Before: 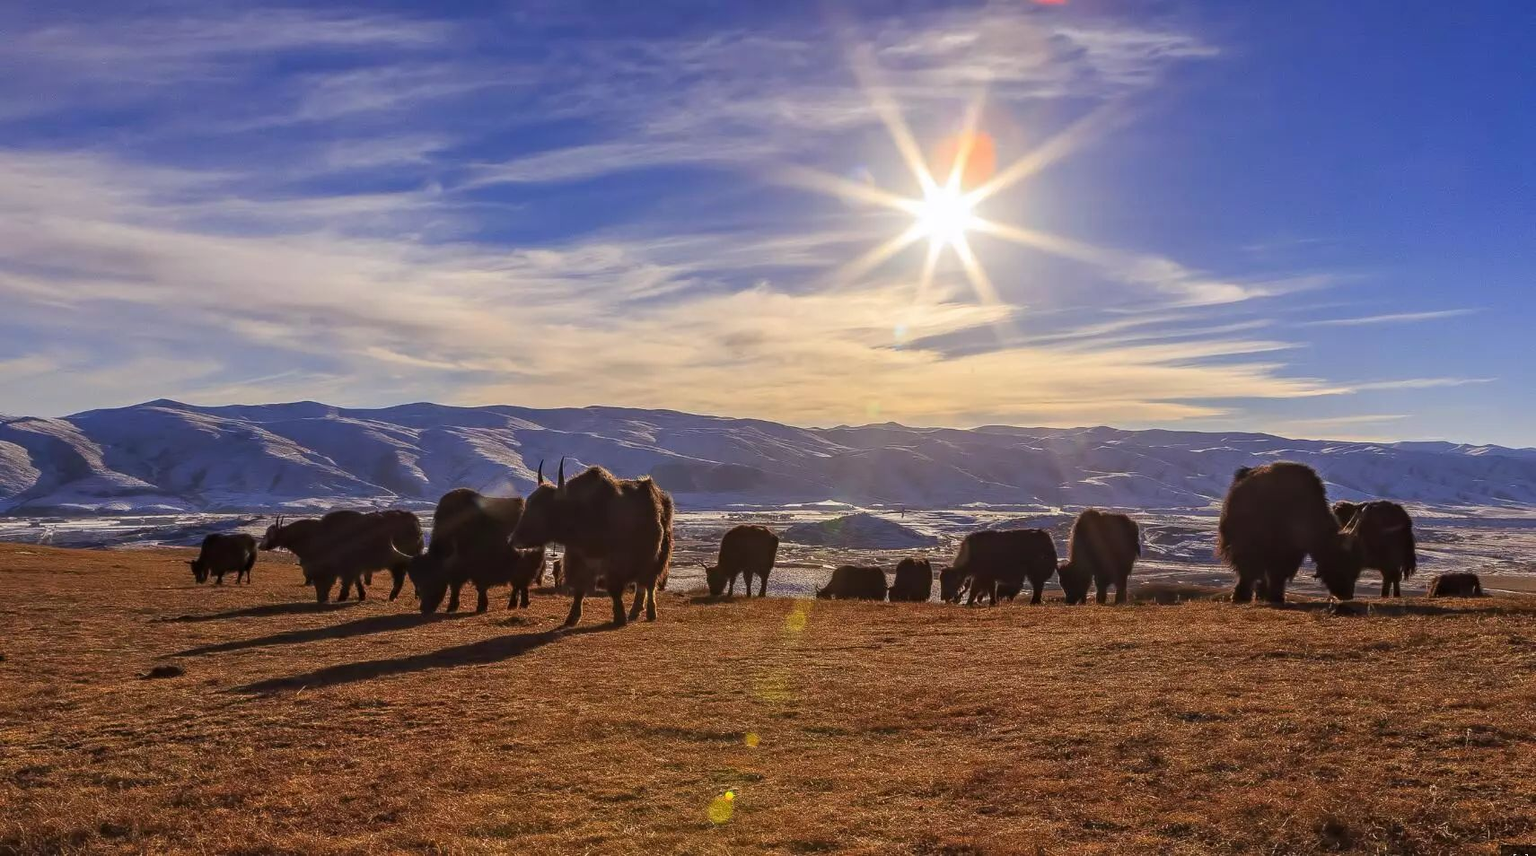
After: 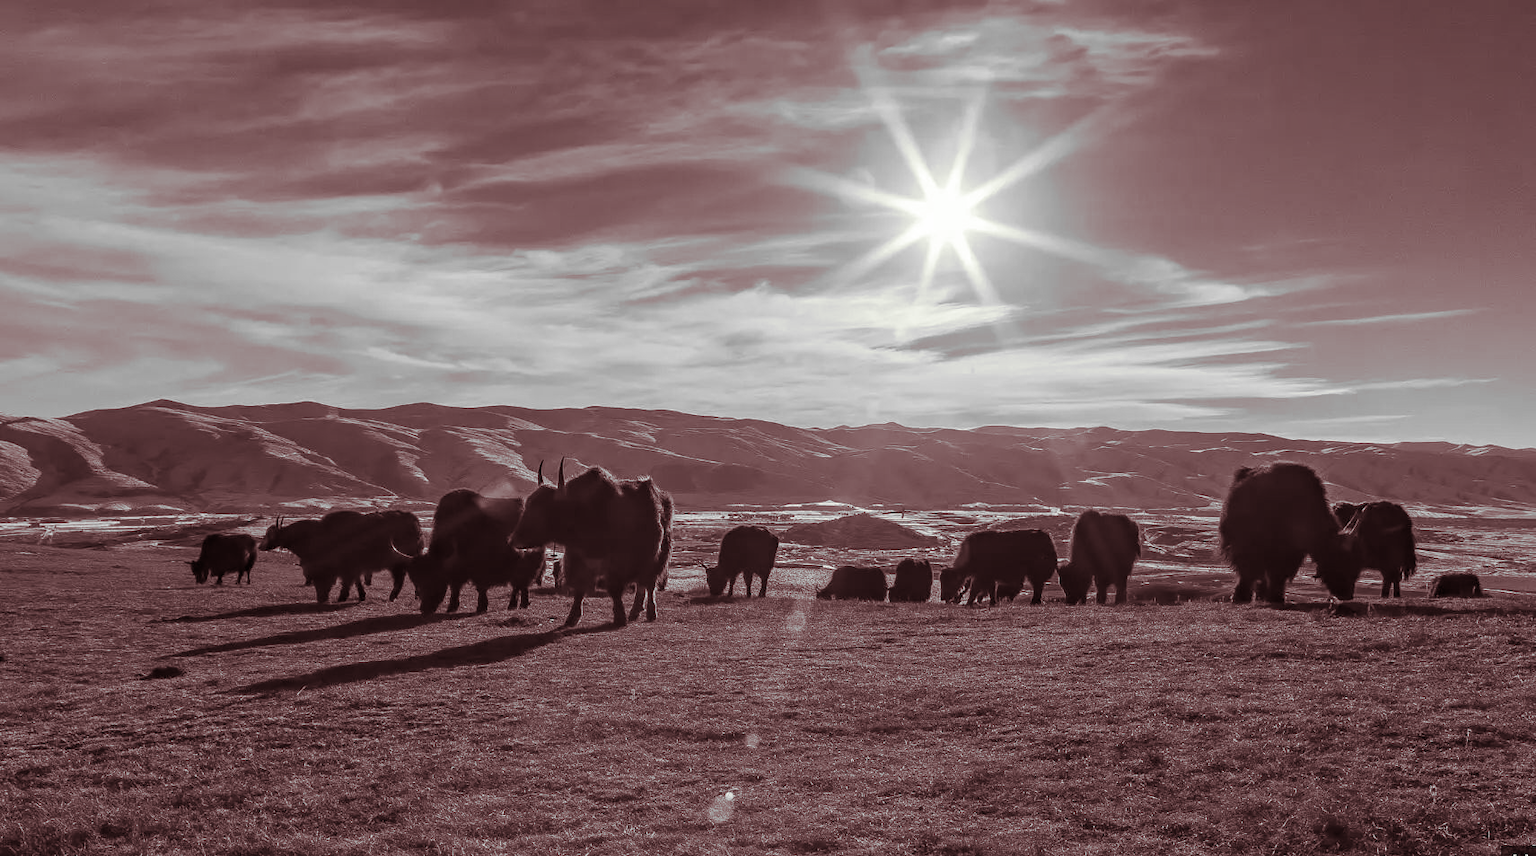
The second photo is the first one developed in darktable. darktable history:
split-toning: on, module defaults
monochrome: on, module defaults
